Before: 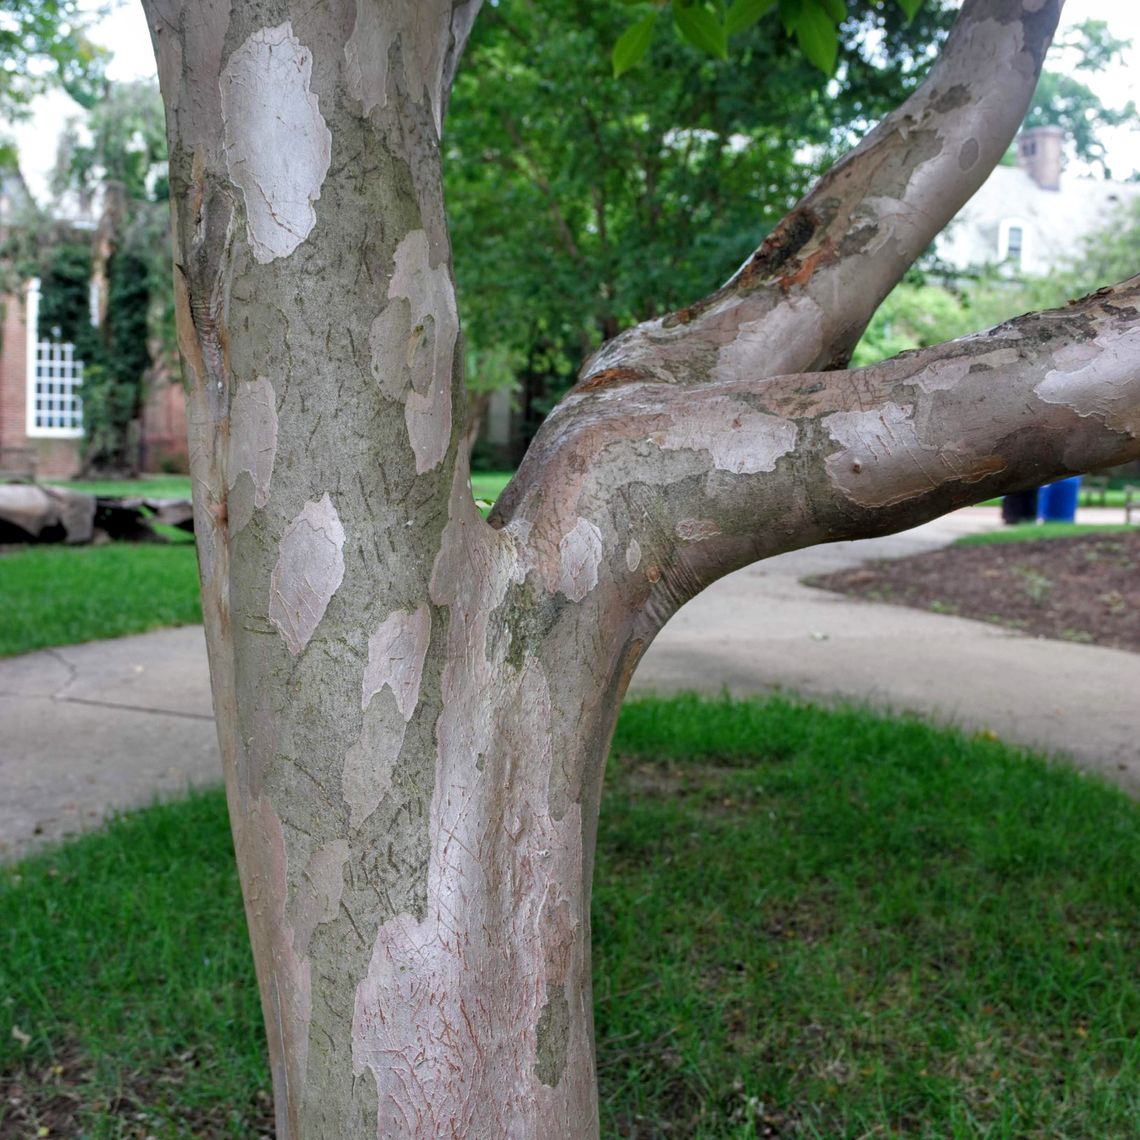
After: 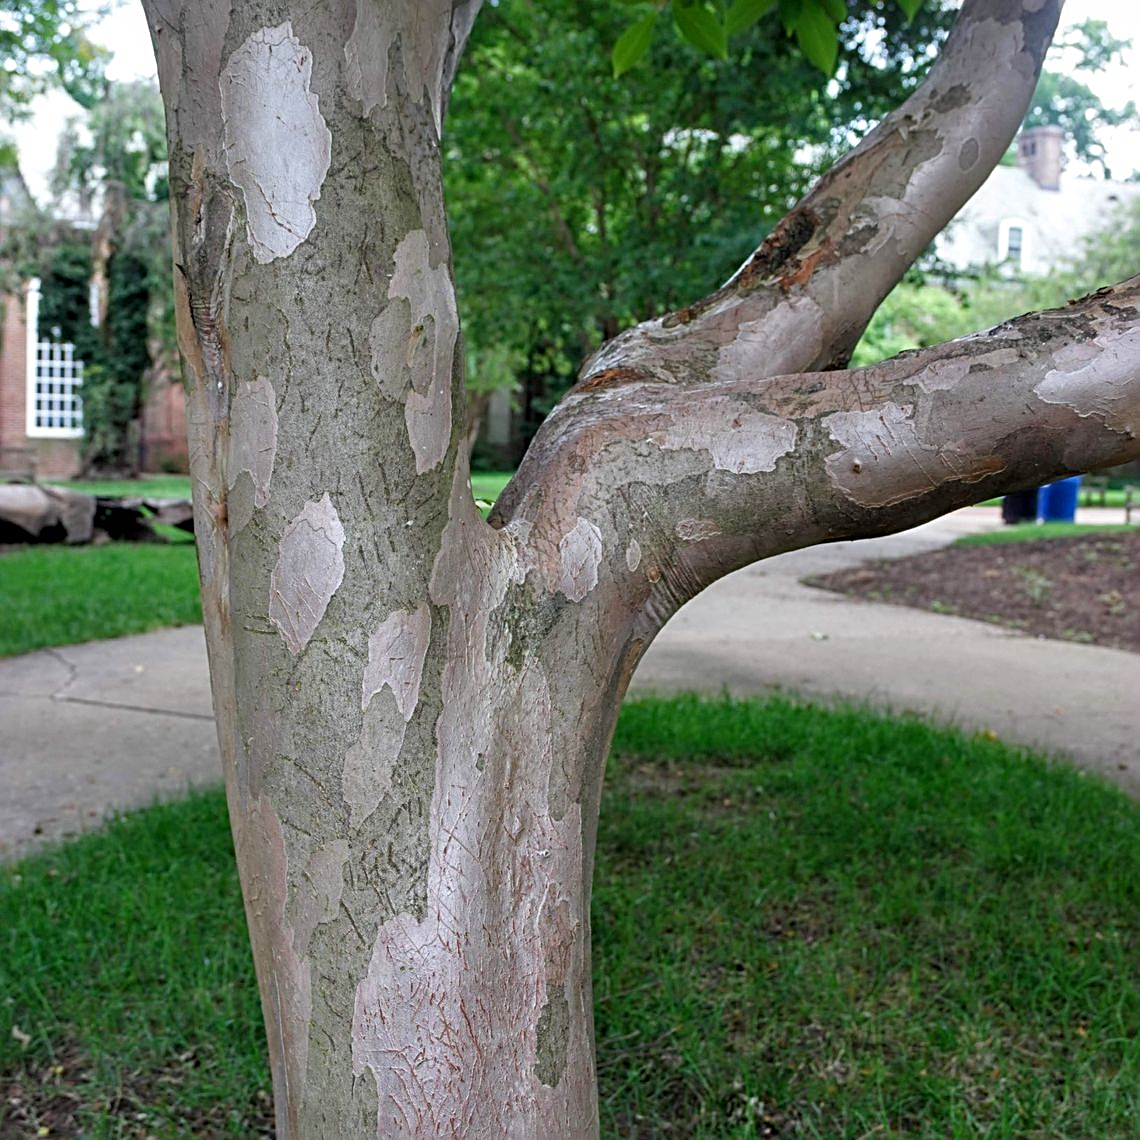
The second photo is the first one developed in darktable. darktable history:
color calibration: illuminant same as pipeline (D50), adaptation XYZ, x 0.347, y 0.358, temperature 5009.12 K
sharpen: radius 2.552, amount 0.65
